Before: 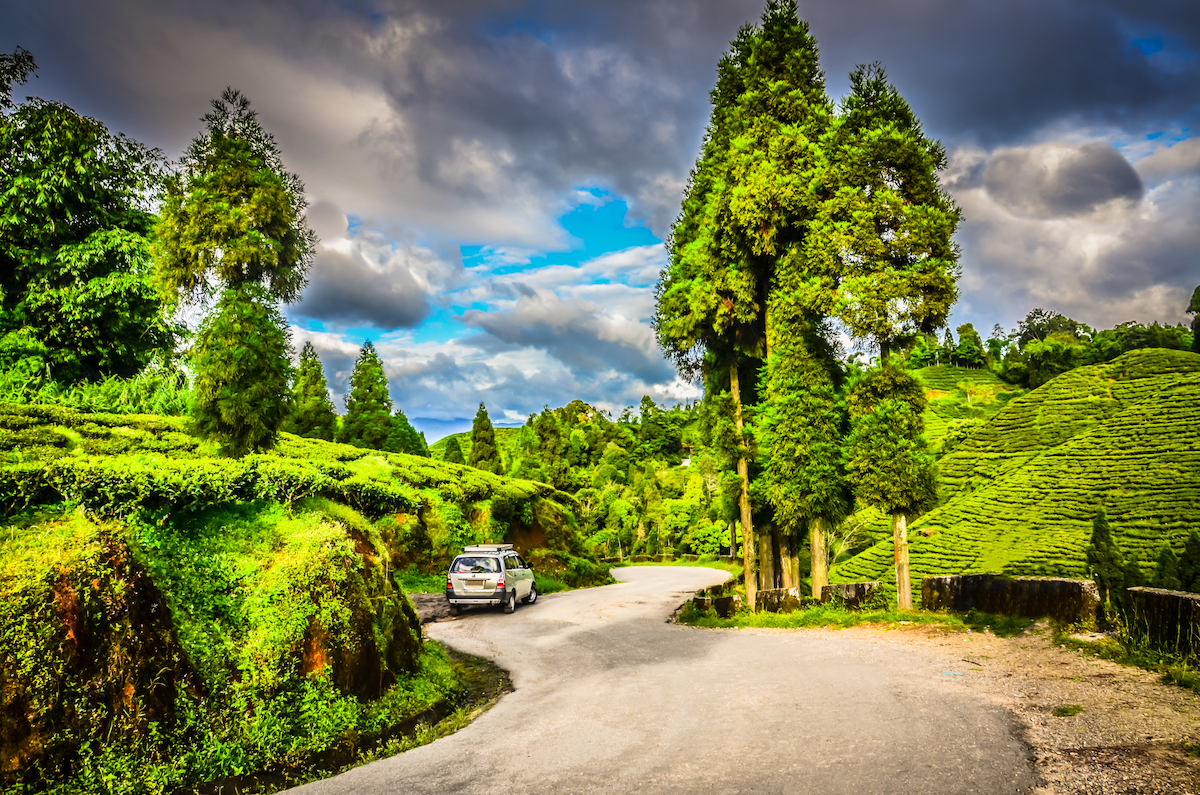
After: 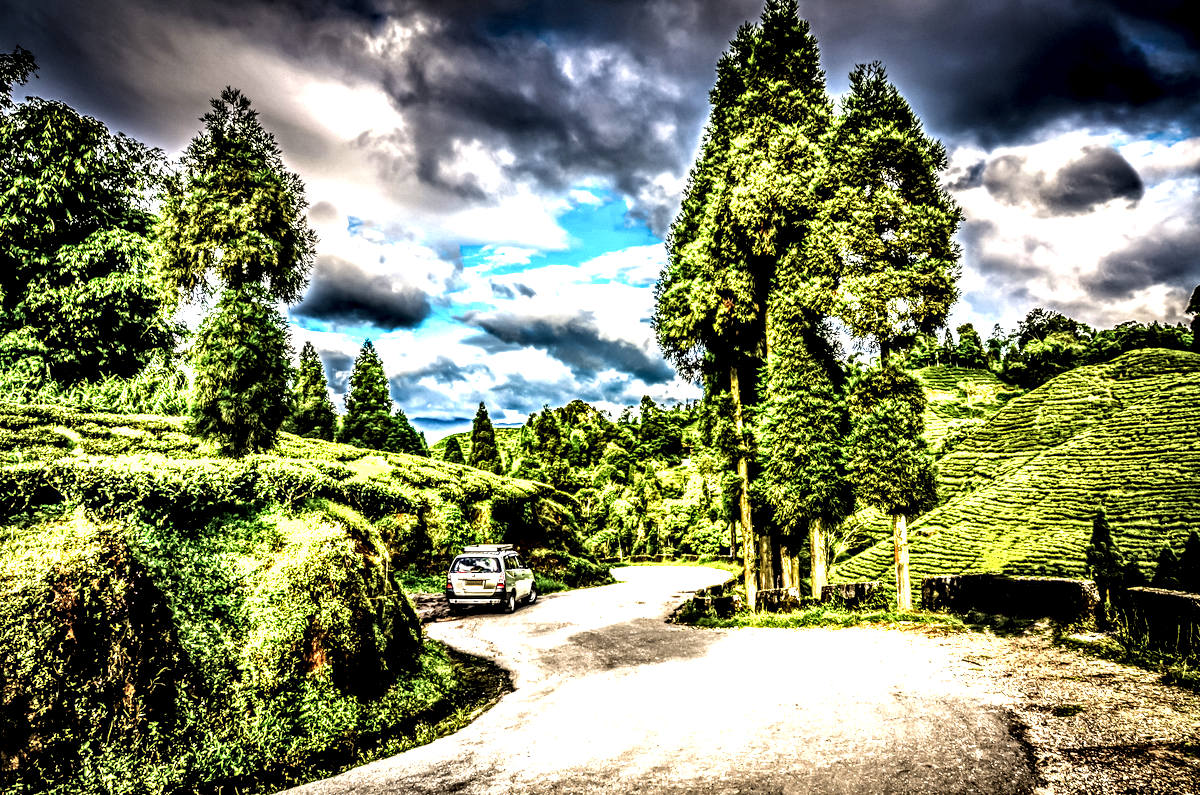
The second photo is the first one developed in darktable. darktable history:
velvia: on, module defaults
local contrast: highlights 115%, shadows 42%, detail 293%
levels: levels [0.129, 0.519, 0.867]
